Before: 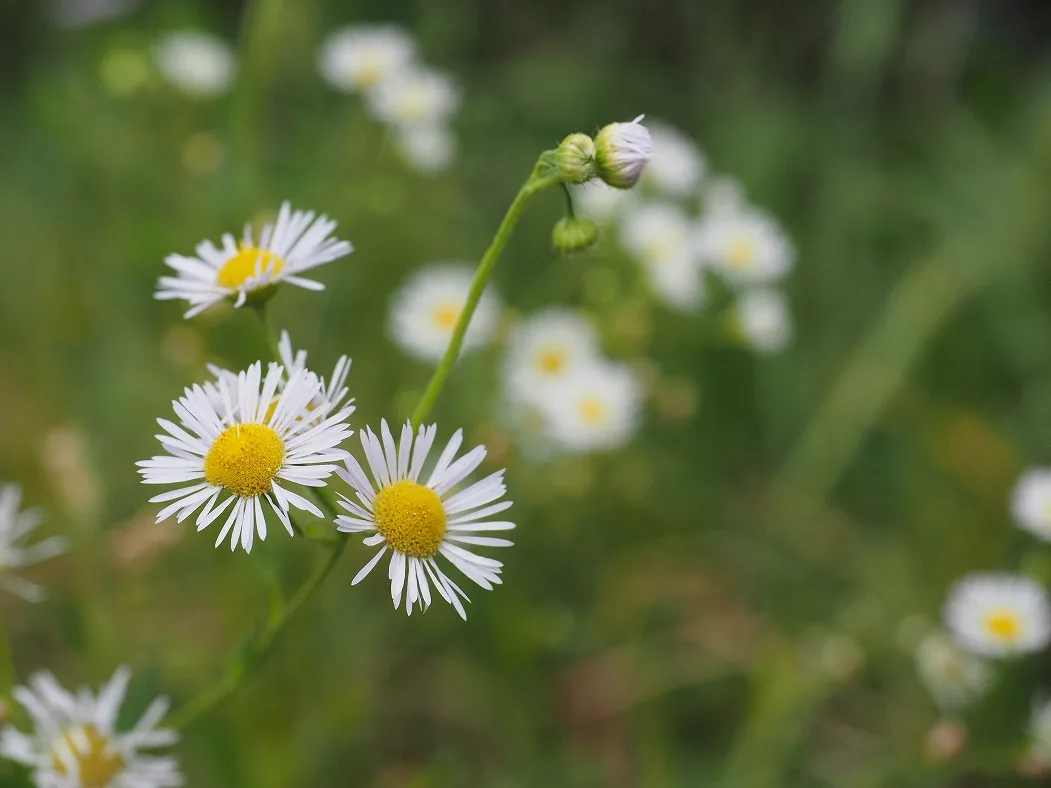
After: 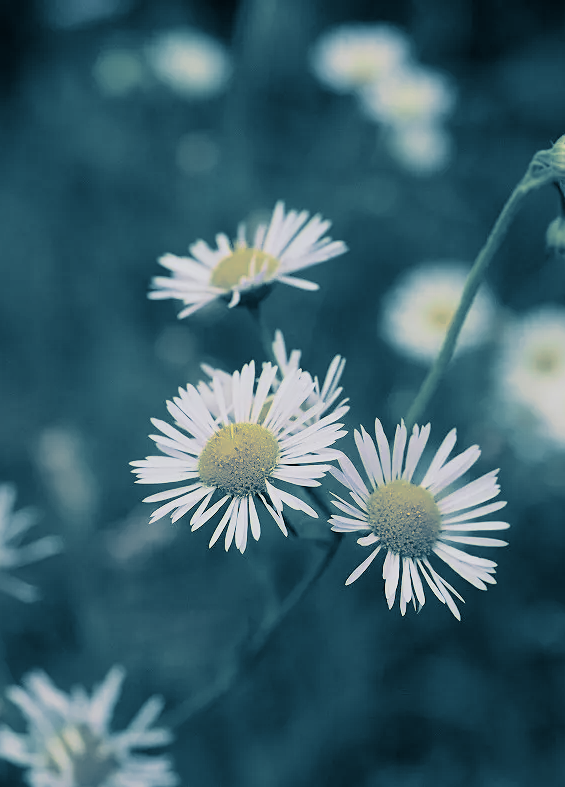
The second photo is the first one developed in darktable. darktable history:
filmic rgb: black relative exposure -5 EV, white relative exposure 3.5 EV, hardness 3.19, contrast 1.2, highlights saturation mix -50%
split-toning: shadows › hue 212.4°, balance -70
sharpen: amount 0.2
crop: left 0.587%, right 45.588%, bottom 0.086%
